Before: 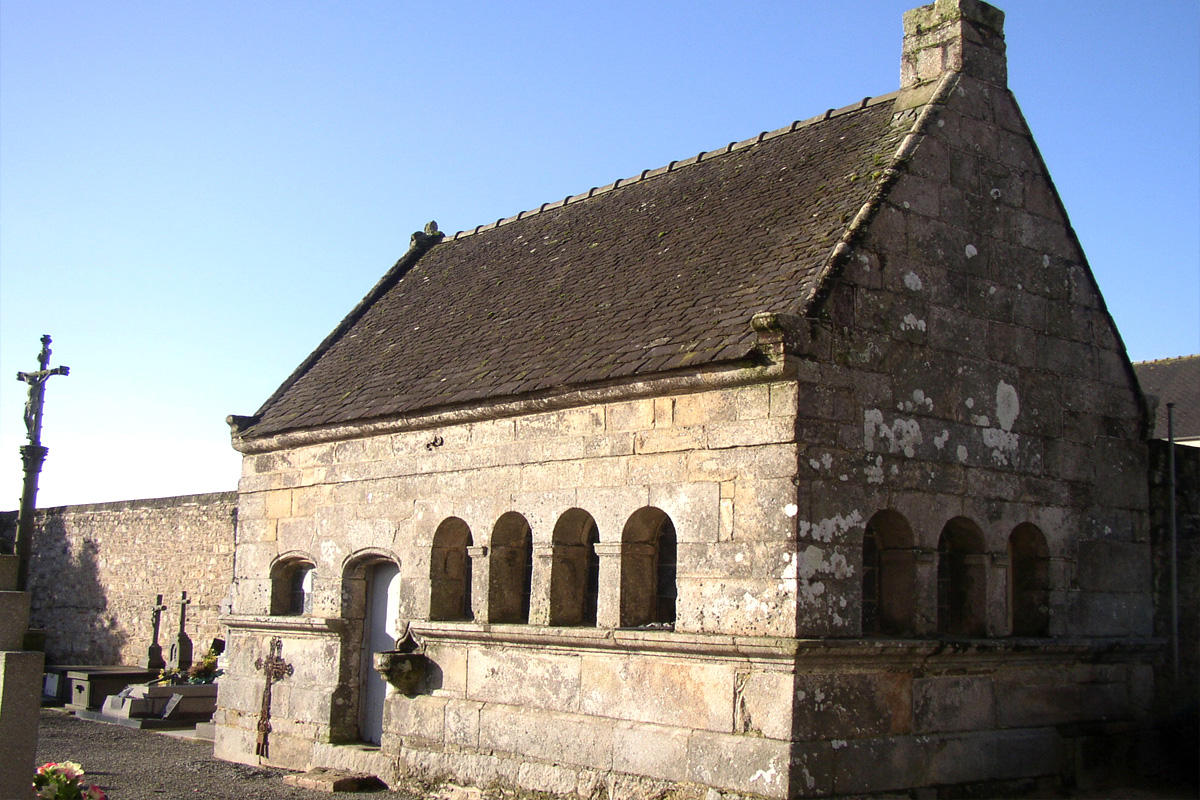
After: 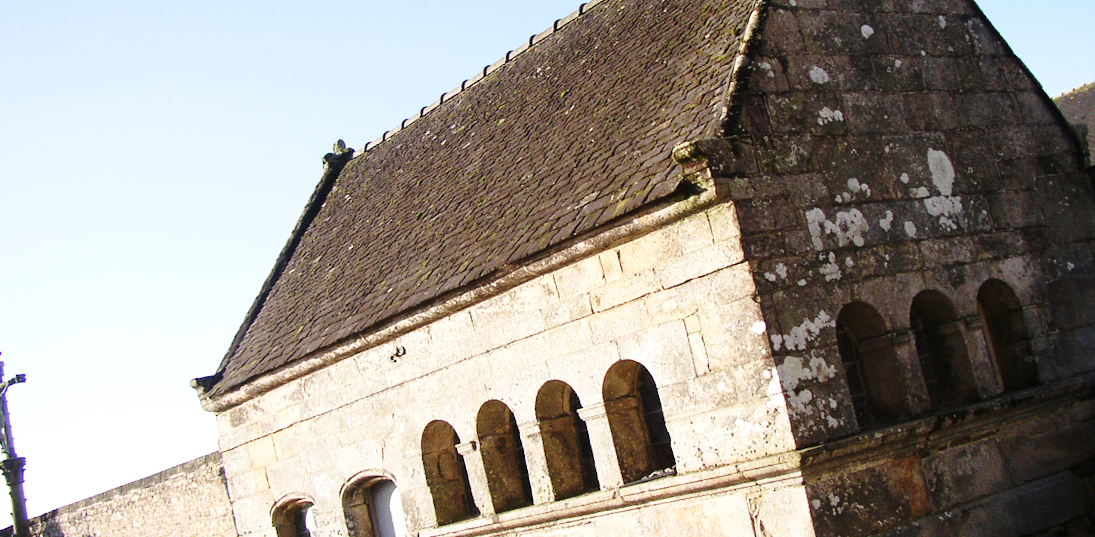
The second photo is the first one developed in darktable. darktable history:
rotate and perspective: rotation -14.8°, crop left 0.1, crop right 0.903, crop top 0.25, crop bottom 0.748
base curve: curves: ch0 [(0, 0) (0.028, 0.03) (0.121, 0.232) (0.46, 0.748) (0.859, 0.968) (1, 1)], preserve colors none
